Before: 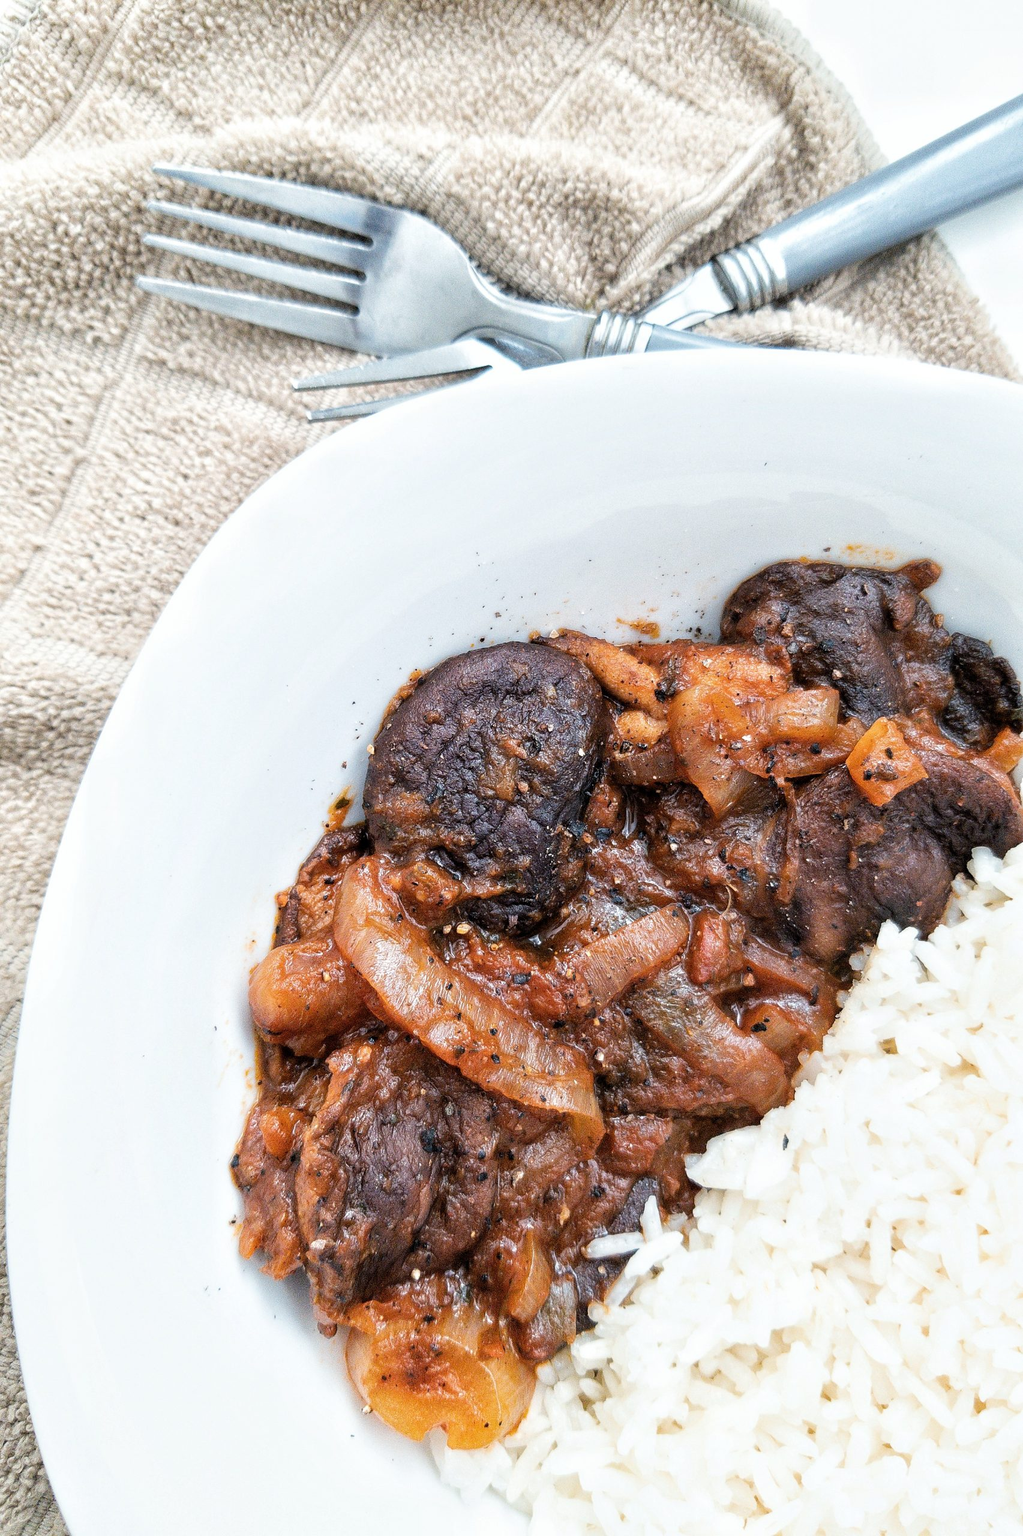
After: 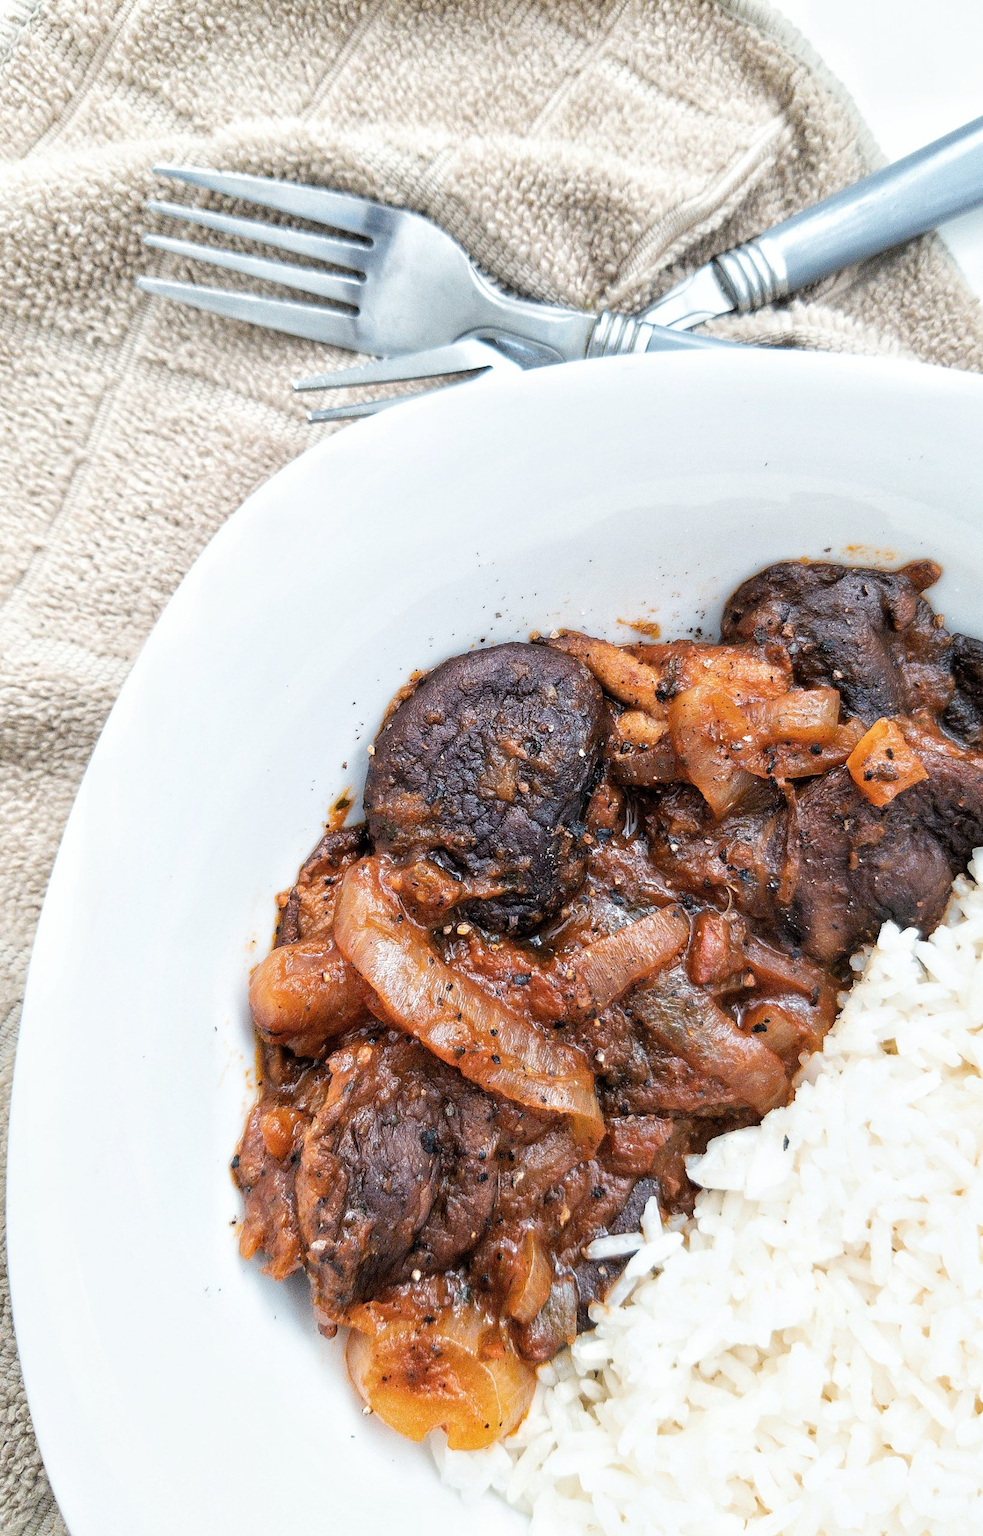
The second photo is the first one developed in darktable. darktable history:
crop: right 3.83%, bottom 0.016%
